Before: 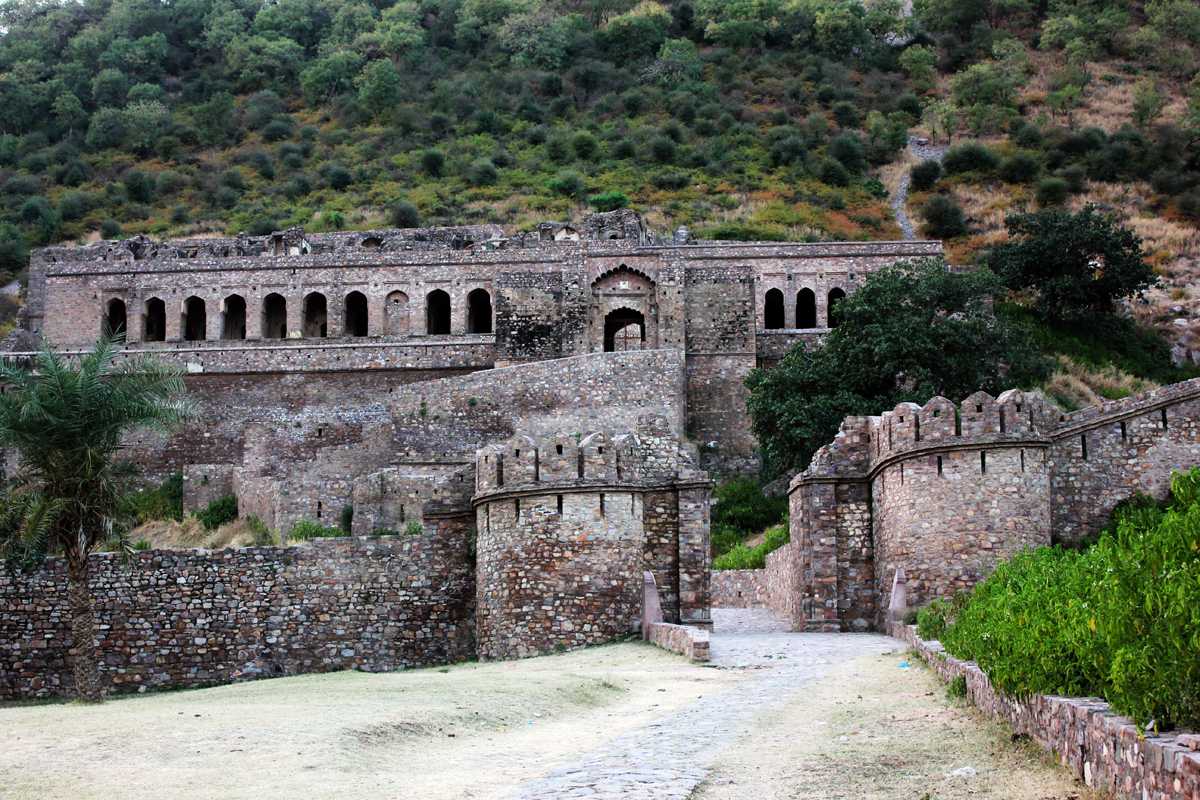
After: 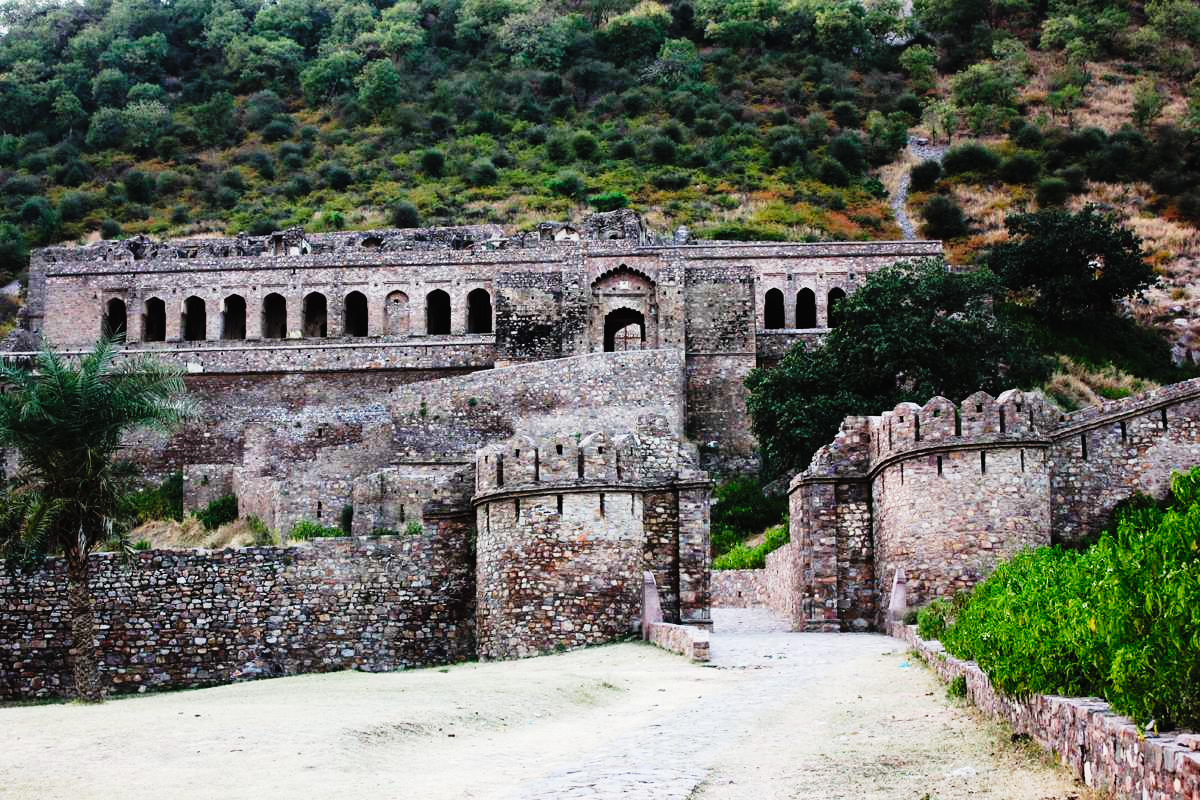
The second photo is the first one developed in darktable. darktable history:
tone curve: curves: ch0 [(0, 0.014) (0.17, 0.099) (0.398, 0.423) (0.725, 0.828) (0.872, 0.918) (1, 0.981)]; ch1 [(0, 0) (0.402, 0.36) (0.489, 0.491) (0.5, 0.503) (0.515, 0.52) (0.545, 0.572) (0.615, 0.662) (0.701, 0.725) (1, 1)]; ch2 [(0, 0) (0.42, 0.458) (0.485, 0.499) (0.503, 0.503) (0.531, 0.542) (0.561, 0.594) (0.644, 0.694) (0.717, 0.753) (1, 0.991)], preserve colors none
